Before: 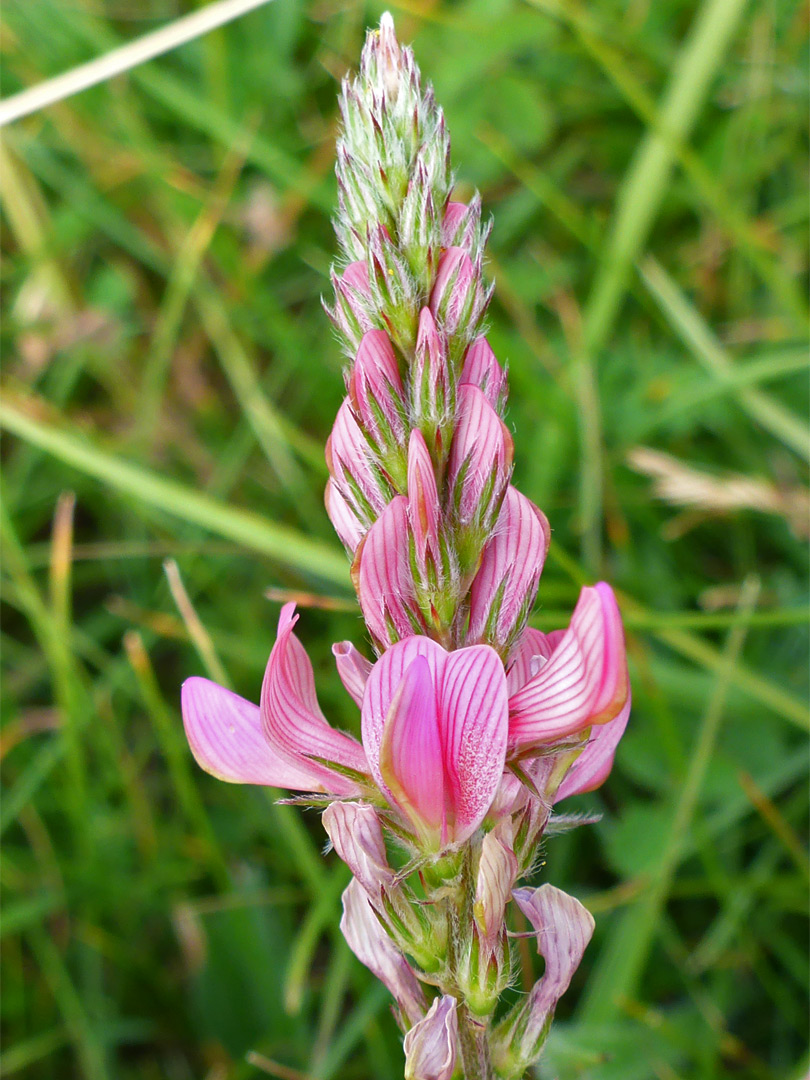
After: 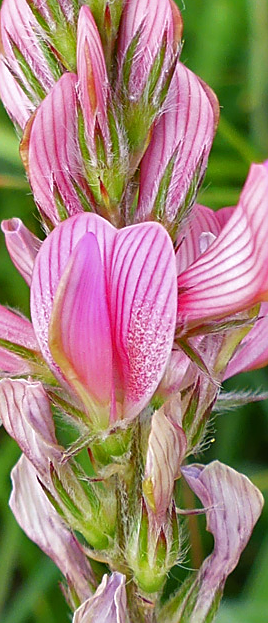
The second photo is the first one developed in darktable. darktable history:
crop: left 40.878%, top 39.176%, right 25.993%, bottom 3.081%
sharpen: on, module defaults
